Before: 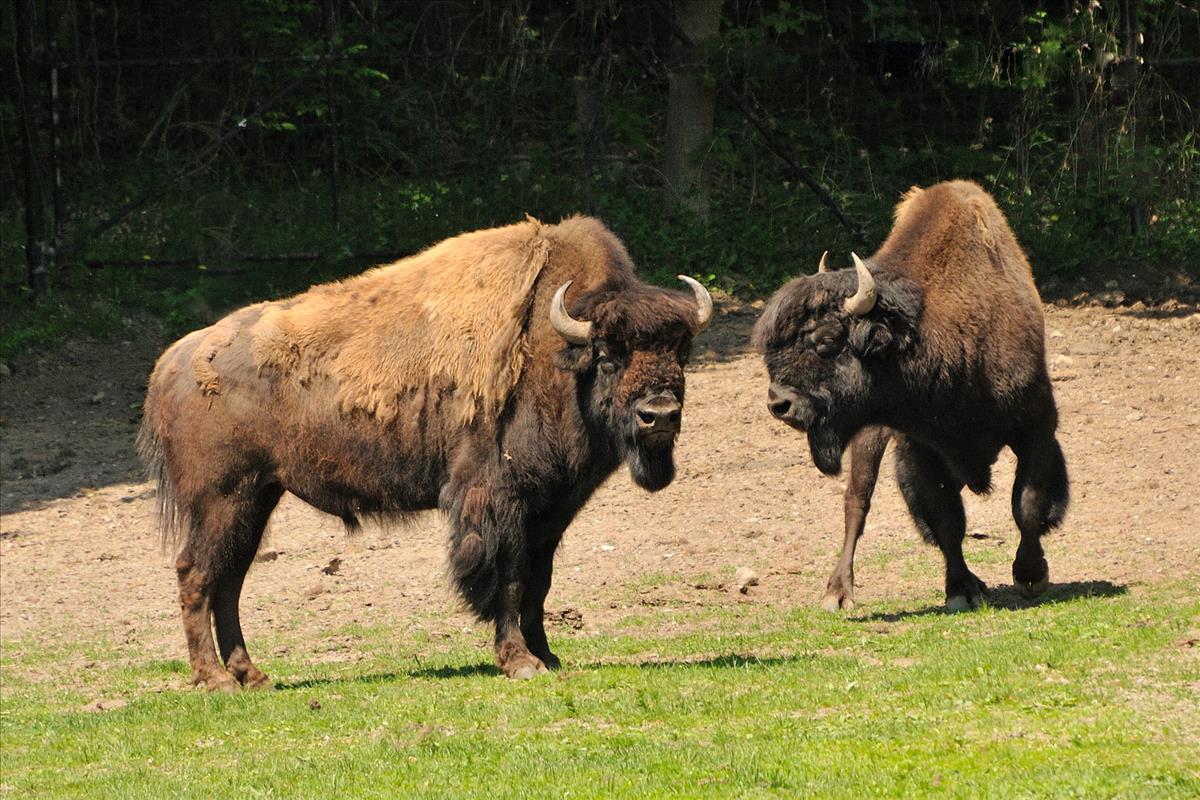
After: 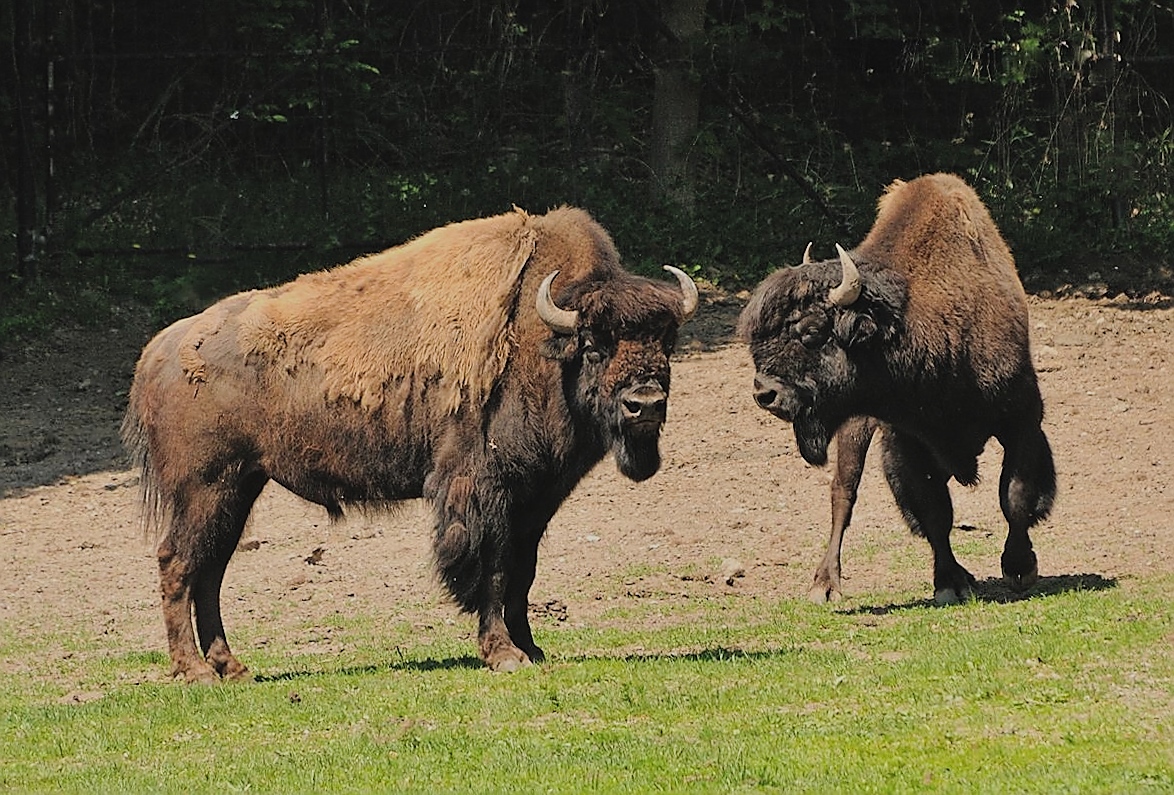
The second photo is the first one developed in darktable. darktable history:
rotate and perspective: rotation 0.226°, lens shift (vertical) -0.042, crop left 0.023, crop right 0.982, crop top 0.006, crop bottom 0.994
exposure: black level correction -0.014, exposure -0.193 EV, compensate highlight preservation false
sharpen: radius 1.4, amount 1.25, threshold 0.7
filmic rgb: black relative exposure -7.65 EV, white relative exposure 4.56 EV, hardness 3.61
